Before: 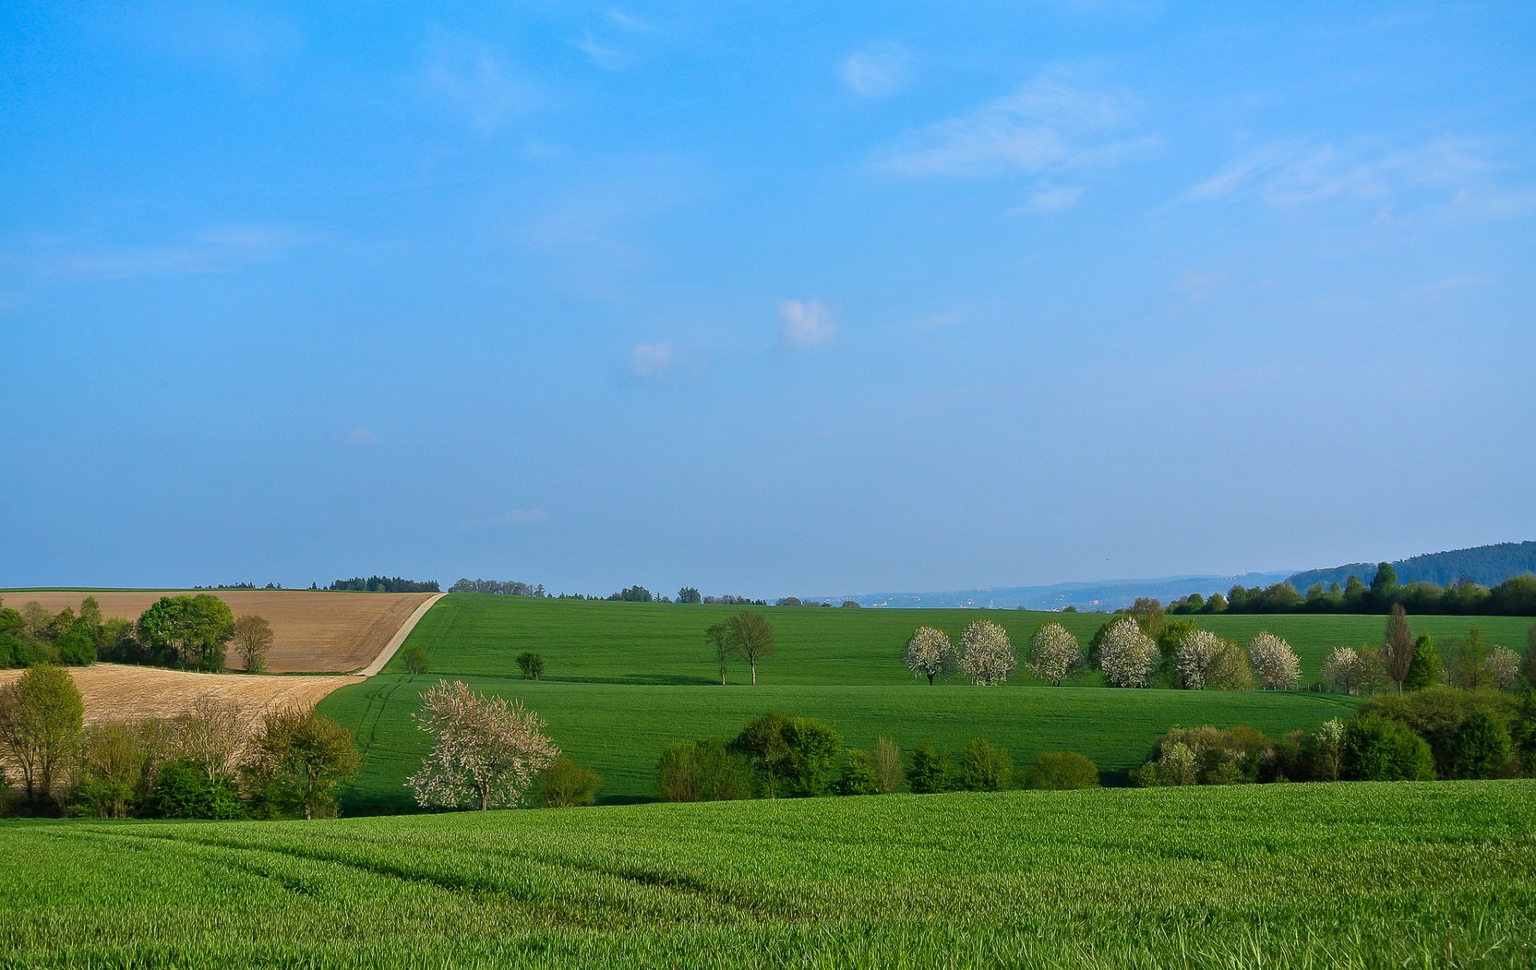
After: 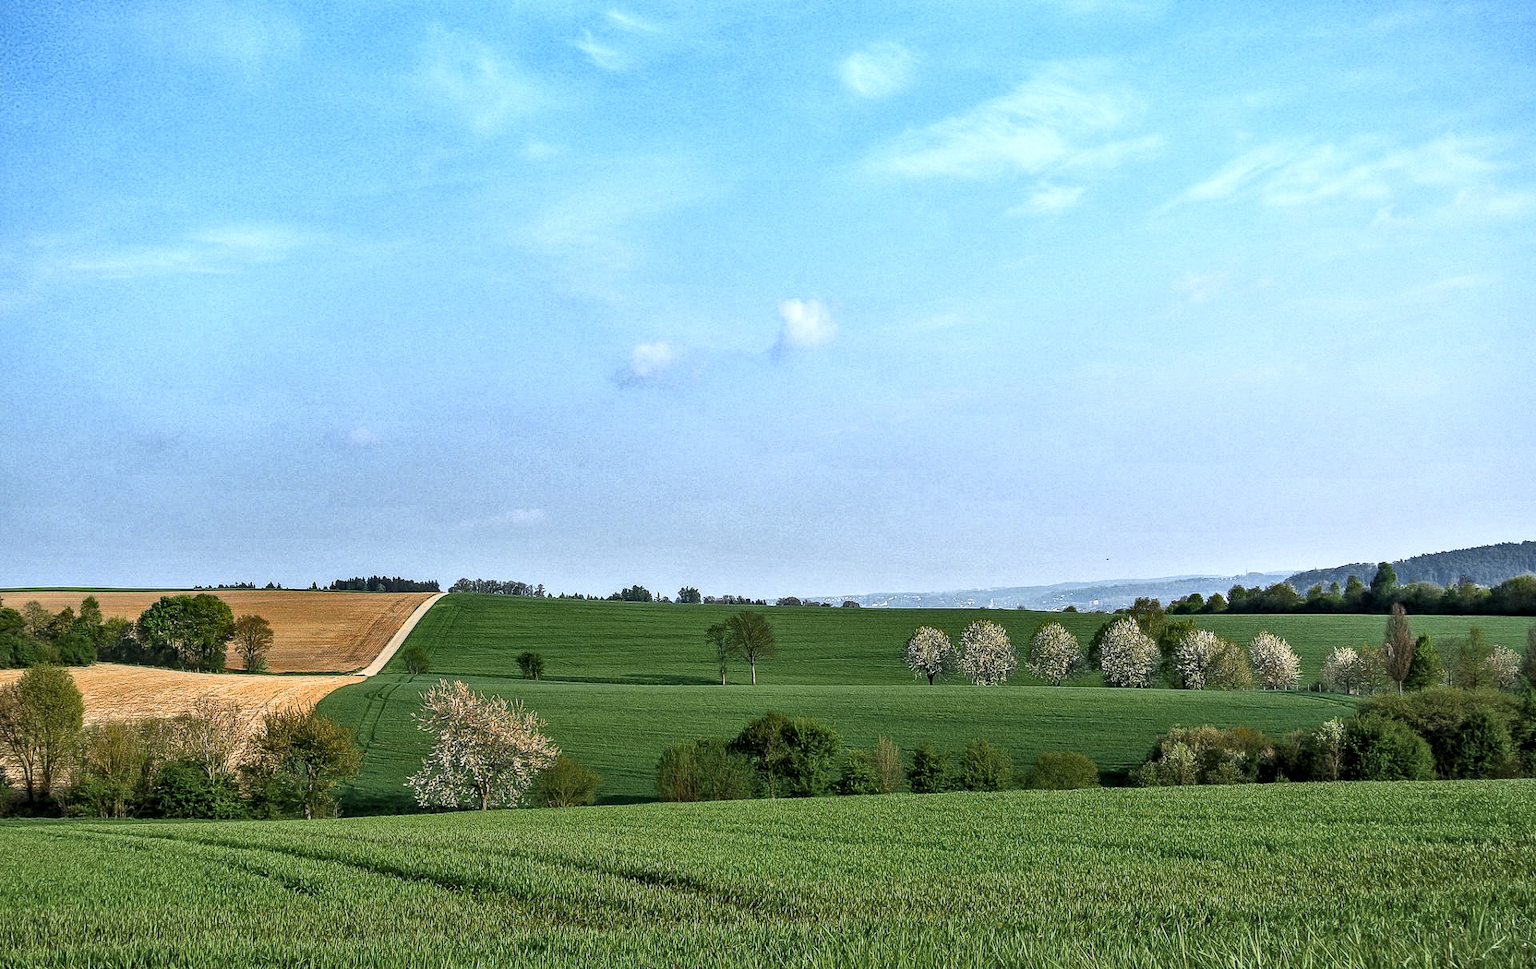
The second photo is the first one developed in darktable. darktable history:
color zones: curves: ch0 [(0, 0.48) (0.209, 0.398) (0.305, 0.332) (0.429, 0.493) (0.571, 0.5) (0.714, 0.5) (0.857, 0.5) (1, 0.48)]; ch1 [(0, 0.736) (0.143, 0.625) (0.225, 0.371) (0.429, 0.256) (0.571, 0.241) (0.714, 0.213) (0.857, 0.48) (1, 0.736)]; ch2 [(0, 0.448) (0.143, 0.498) (0.286, 0.5) (0.429, 0.5) (0.571, 0.5) (0.714, 0.5) (0.857, 0.5) (1, 0.448)]
shadows and highlights: radius 103, shadows 50.34, highlights -65.42, soften with gaussian
color correction: highlights a* -0.108, highlights b* -5.18, shadows a* -0.131, shadows b* -0.082
exposure: exposure 0.601 EV, compensate highlight preservation false
local contrast: detail 150%
haze removal: compatibility mode true, adaptive false
base curve: curves: ch0 [(0, 0) (0.557, 0.834) (1, 1)]
